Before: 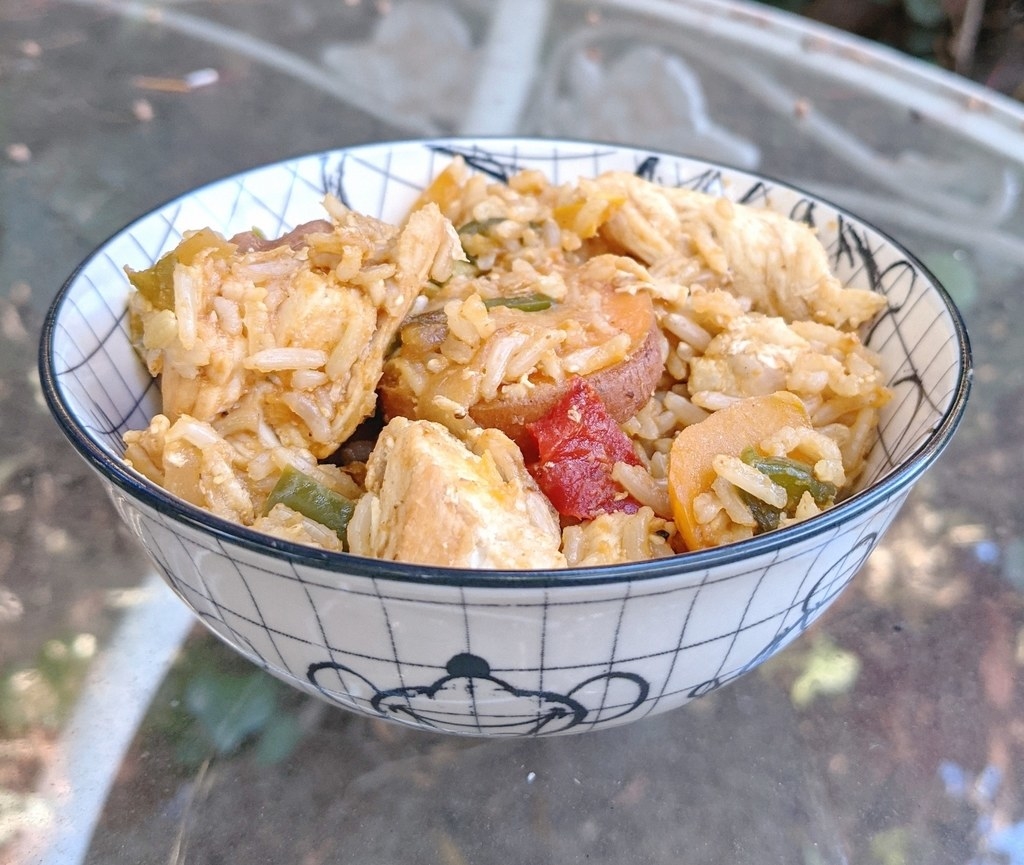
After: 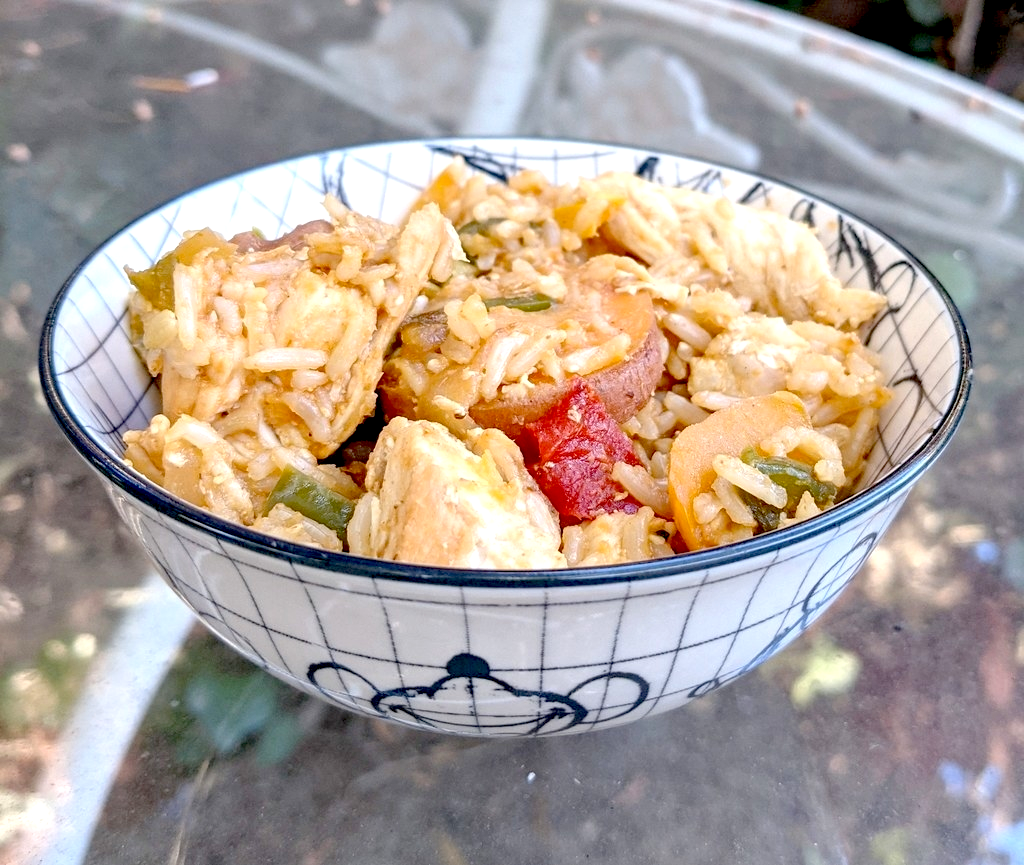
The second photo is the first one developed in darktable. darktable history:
exposure: black level correction 0.03, exposure 0.317 EV, compensate highlight preservation false
